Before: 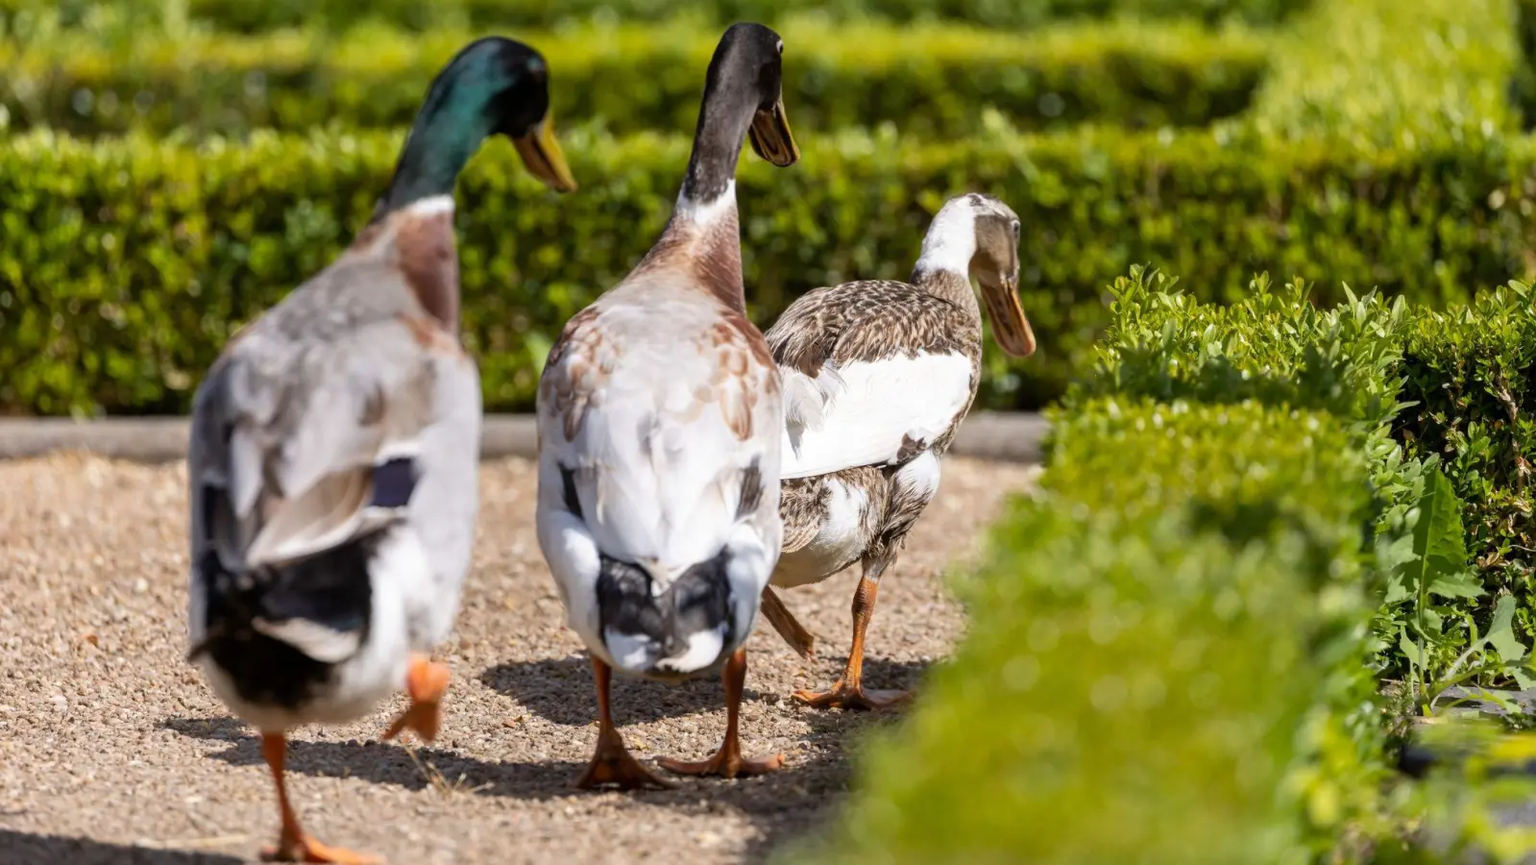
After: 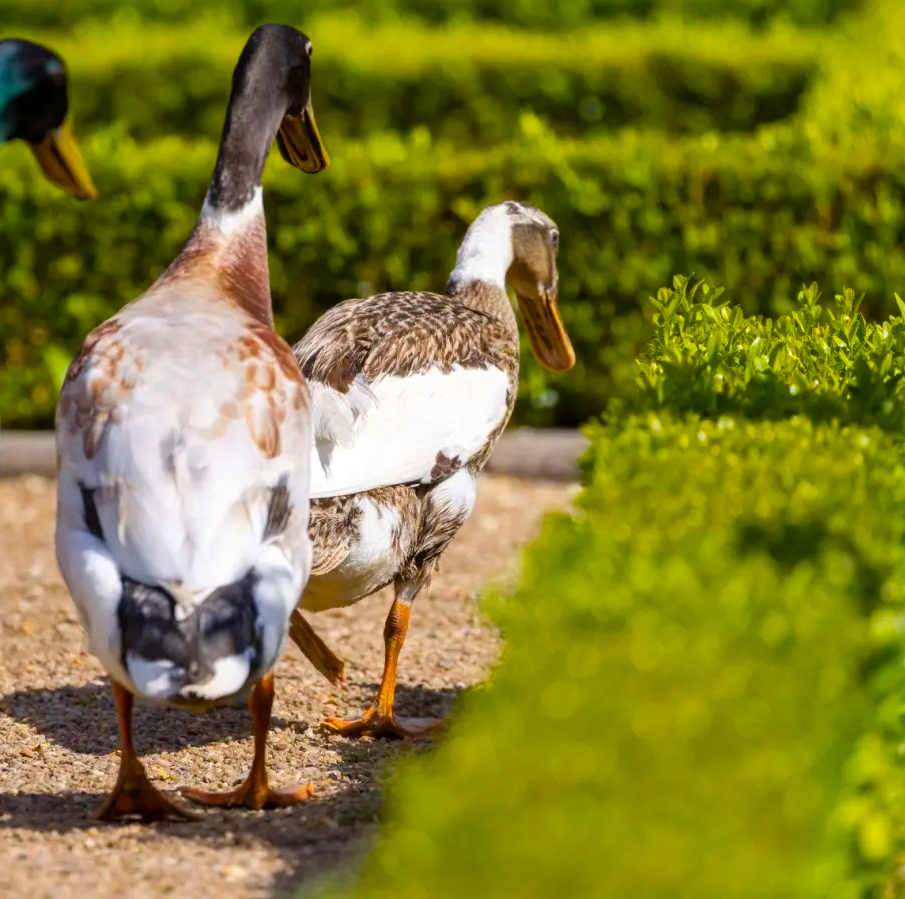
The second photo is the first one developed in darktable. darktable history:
color balance rgb: shadows lift › chroma 1.617%, shadows lift › hue 258.5°, linear chroma grading › global chroma 20.444%, perceptual saturation grading › global saturation 31.193%
tone equalizer: edges refinement/feathering 500, mask exposure compensation -1.57 EV, preserve details no
crop: left 31.506%, top 0.023%, right 11.834%
